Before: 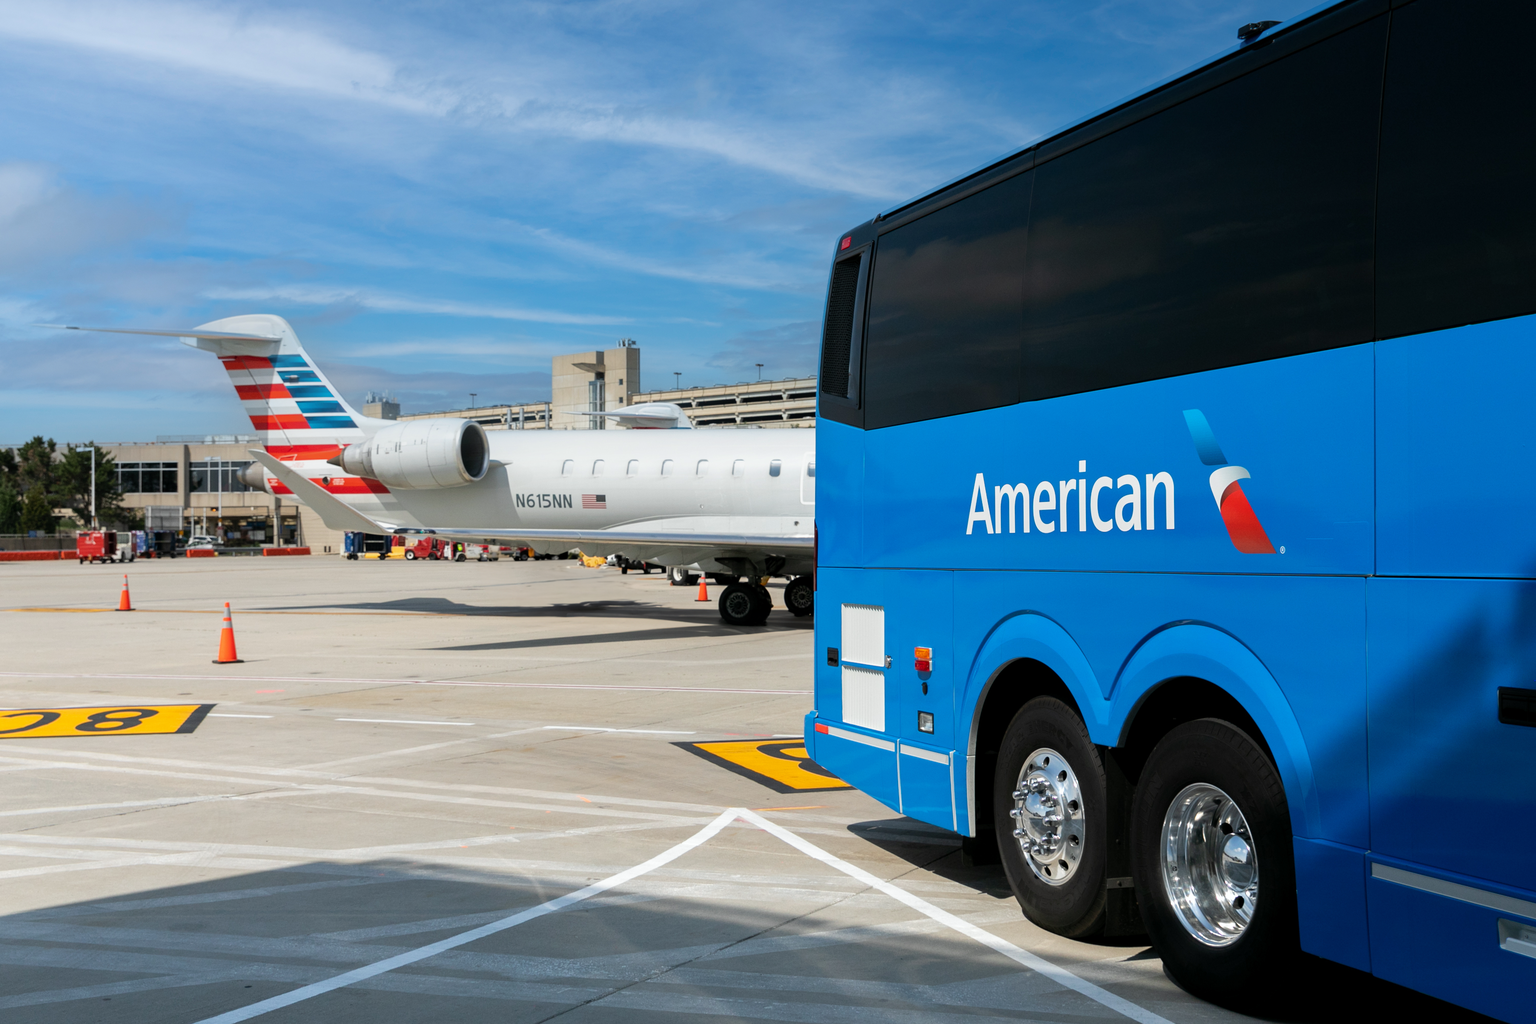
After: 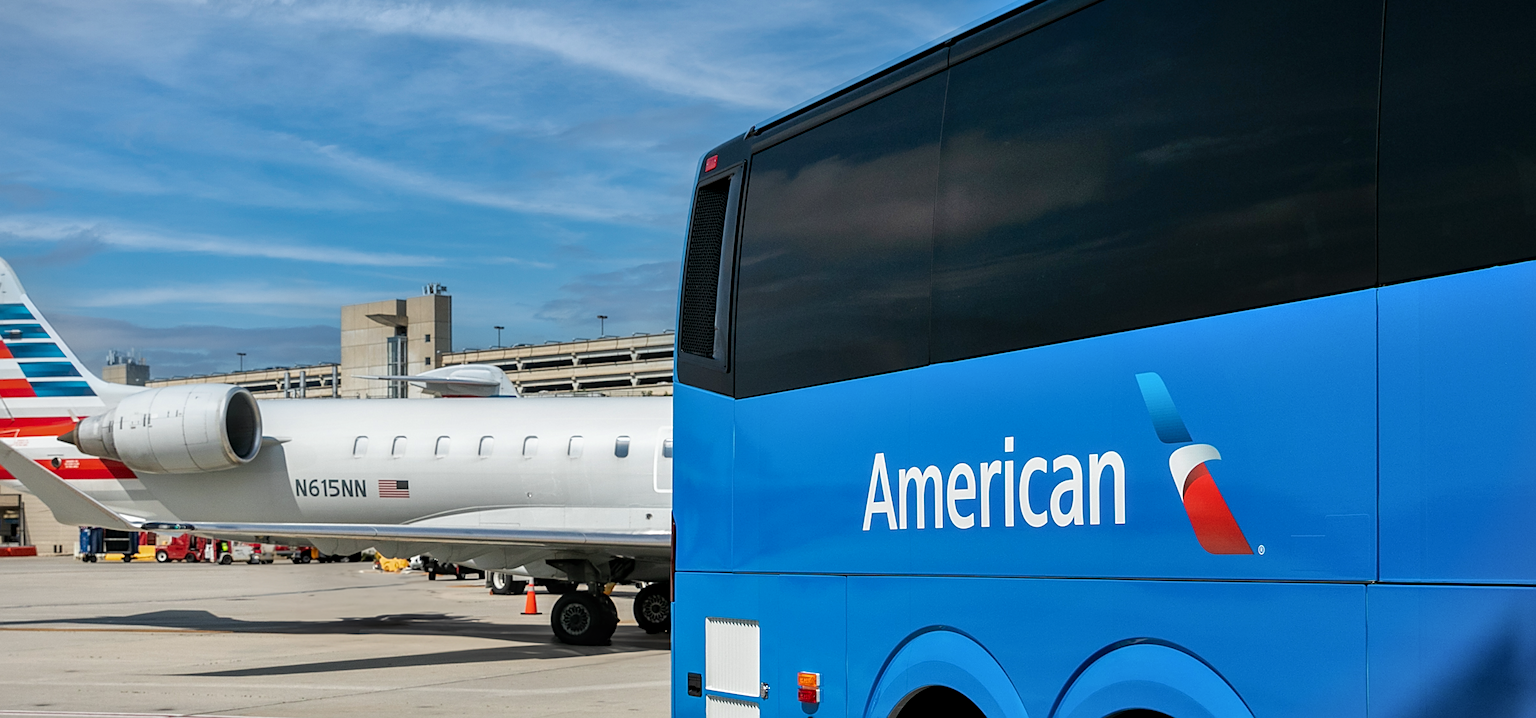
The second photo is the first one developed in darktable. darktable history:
local contrast: on, module defaults
vignetting: fall-off start 97.78%, fall-off radius 100.3%, width/height ratio 1.366
crop: left 18.354%, top 11.102%, right 2.261%, bottom 33.209%
sharpen: on, module defaults
shadows and highlights: soften with gaussian
